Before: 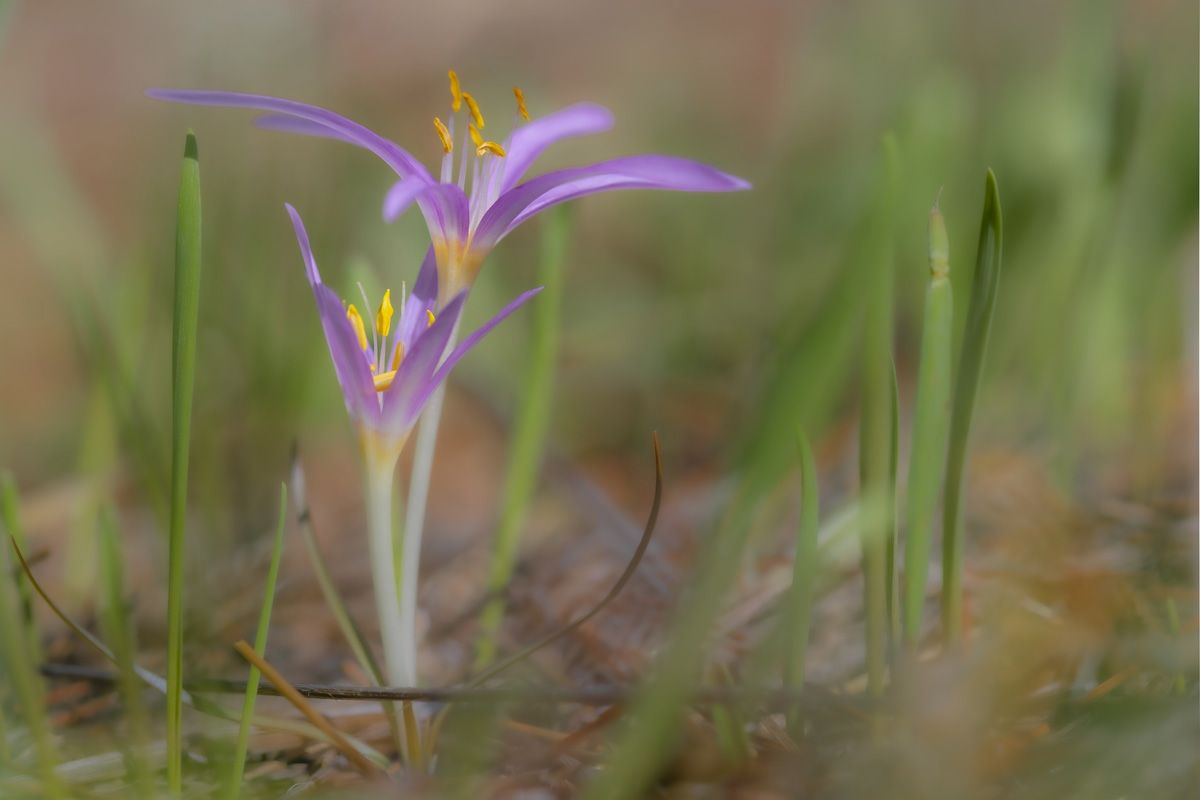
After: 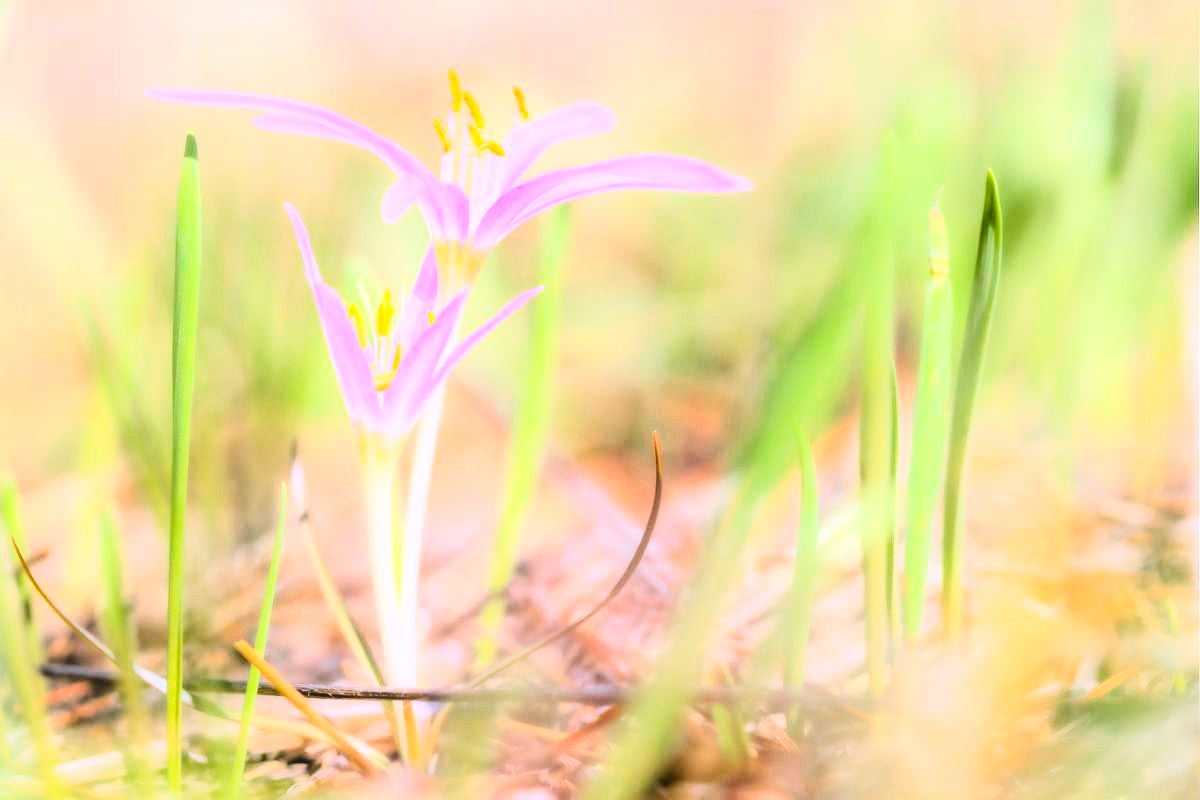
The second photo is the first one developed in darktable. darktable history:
rgb curve: curves: ch0 [(0, 0) (0.21, 0.15) (0.24, 0.21) (0.5, 0.75) (0.75, 0.96) (0.89, 0.99) (1, 1)]; ch1 [(0, 0.02) (0.21, 0.13) (0.25, 0.2) (0.5, 0.67) (0.75, 0.9) (0.89, 0.97) (1, 1)]; ch2 [(0, 0.02) (0.21, 0.13) (0.25, 0.2) (0.5, 0.67) (0.75, 0.9) (0.89, 0.97) (1, 1)], compensate middle gray true
local contrast: detail 110%
exposure: black level correction 0, exposure 1 EV, compensate exposure bias true, compensate highlight preservation false
white balance: red 1.05, blue 1.072
